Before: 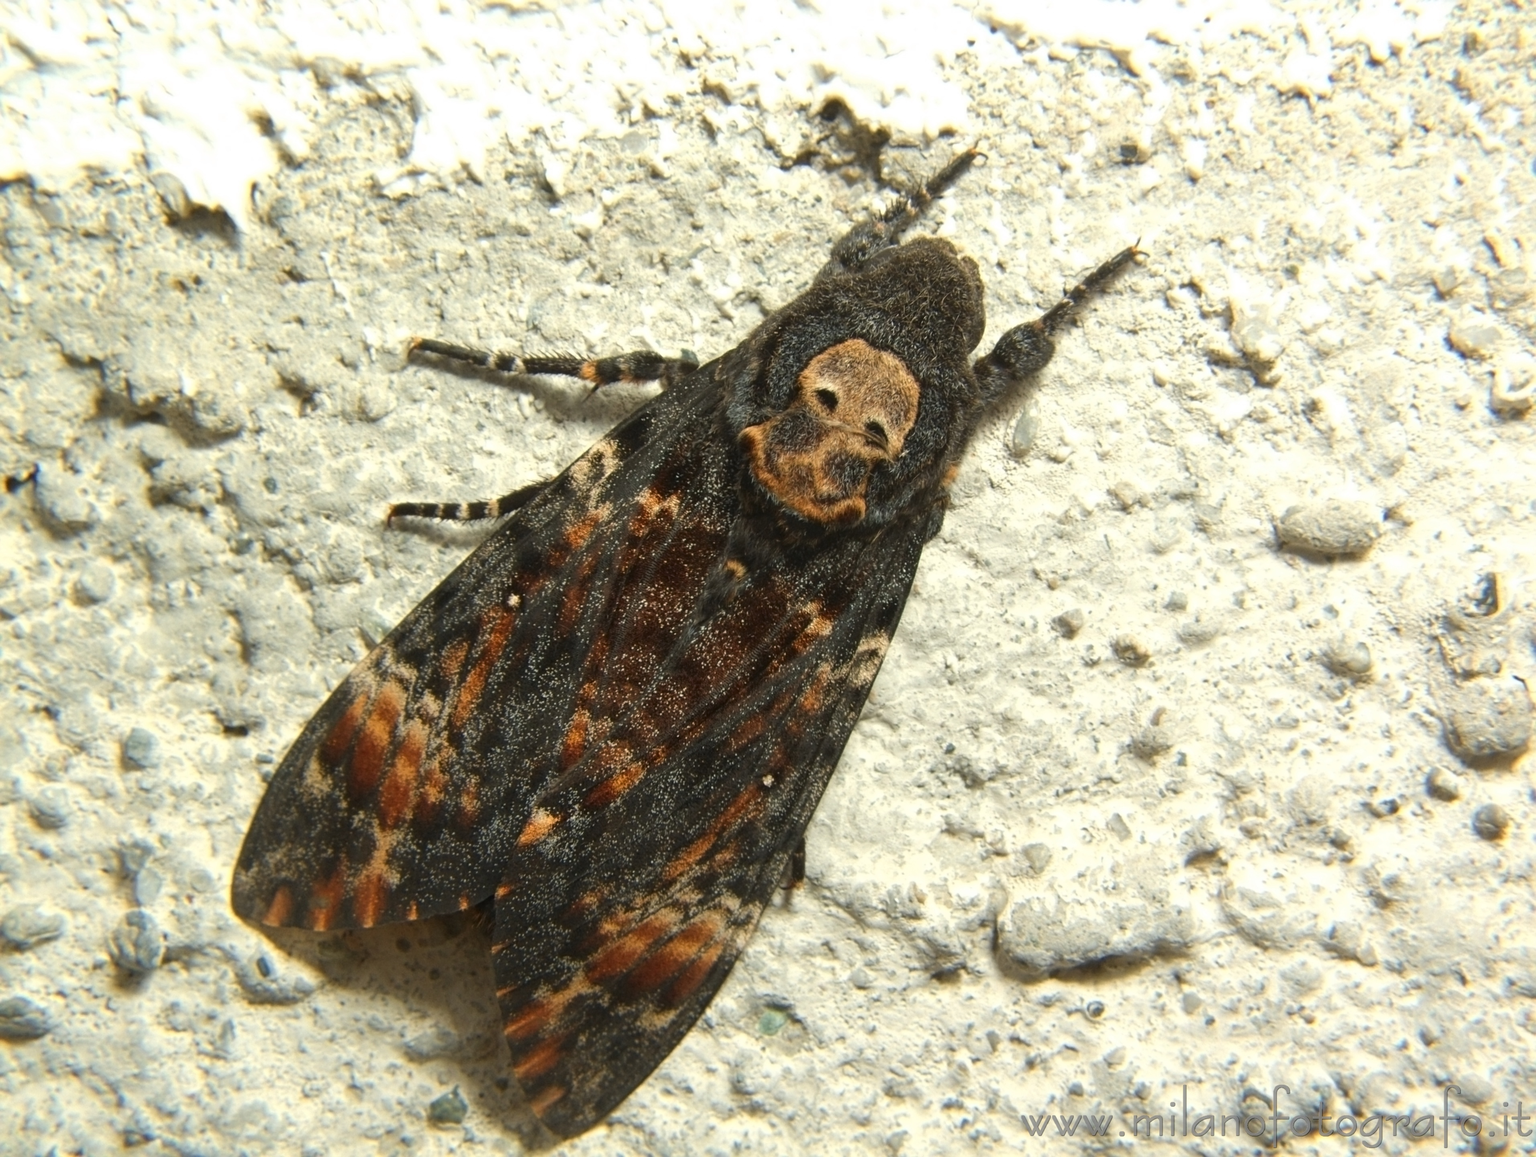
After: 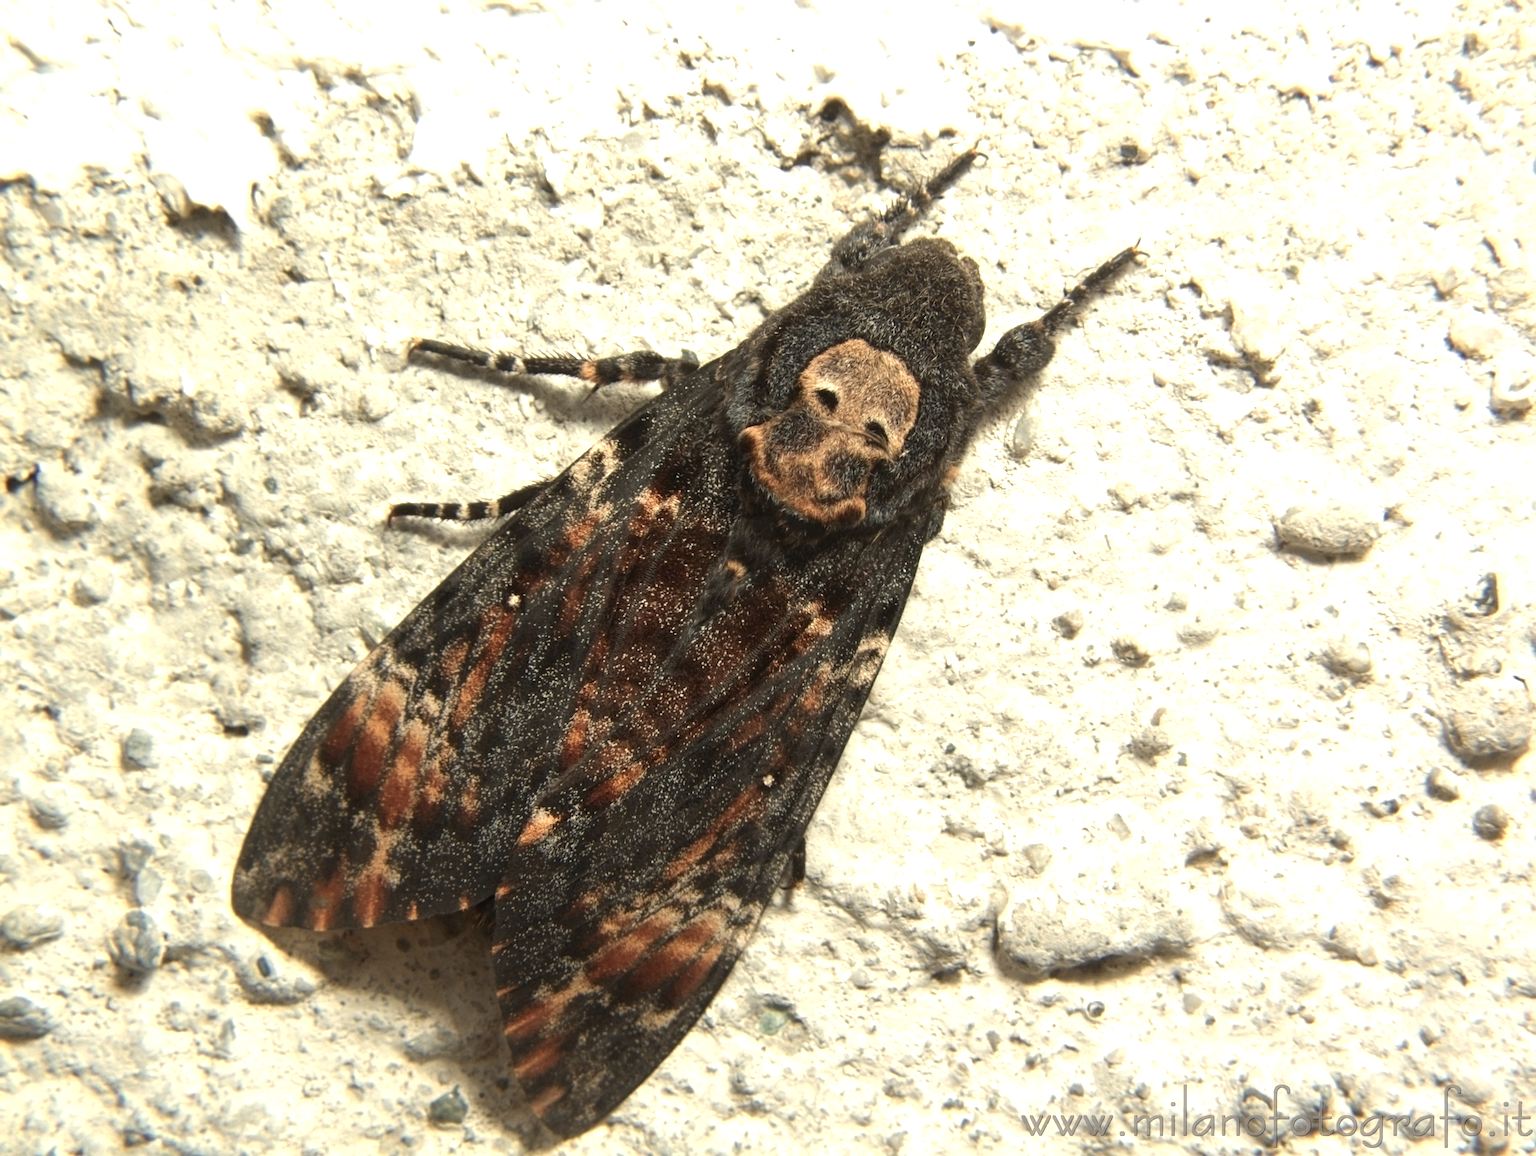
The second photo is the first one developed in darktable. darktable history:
color balance rgb: power › luminance -3.755%, power › chroma 0.546%, power › hue 39.23°, highlights gain › chroma 3.044%, highlights gain › hue 76.79°, perceptual saturation grading › global saturation -31.646%, perceptual brilliance grading › global brilliance 12.595%
